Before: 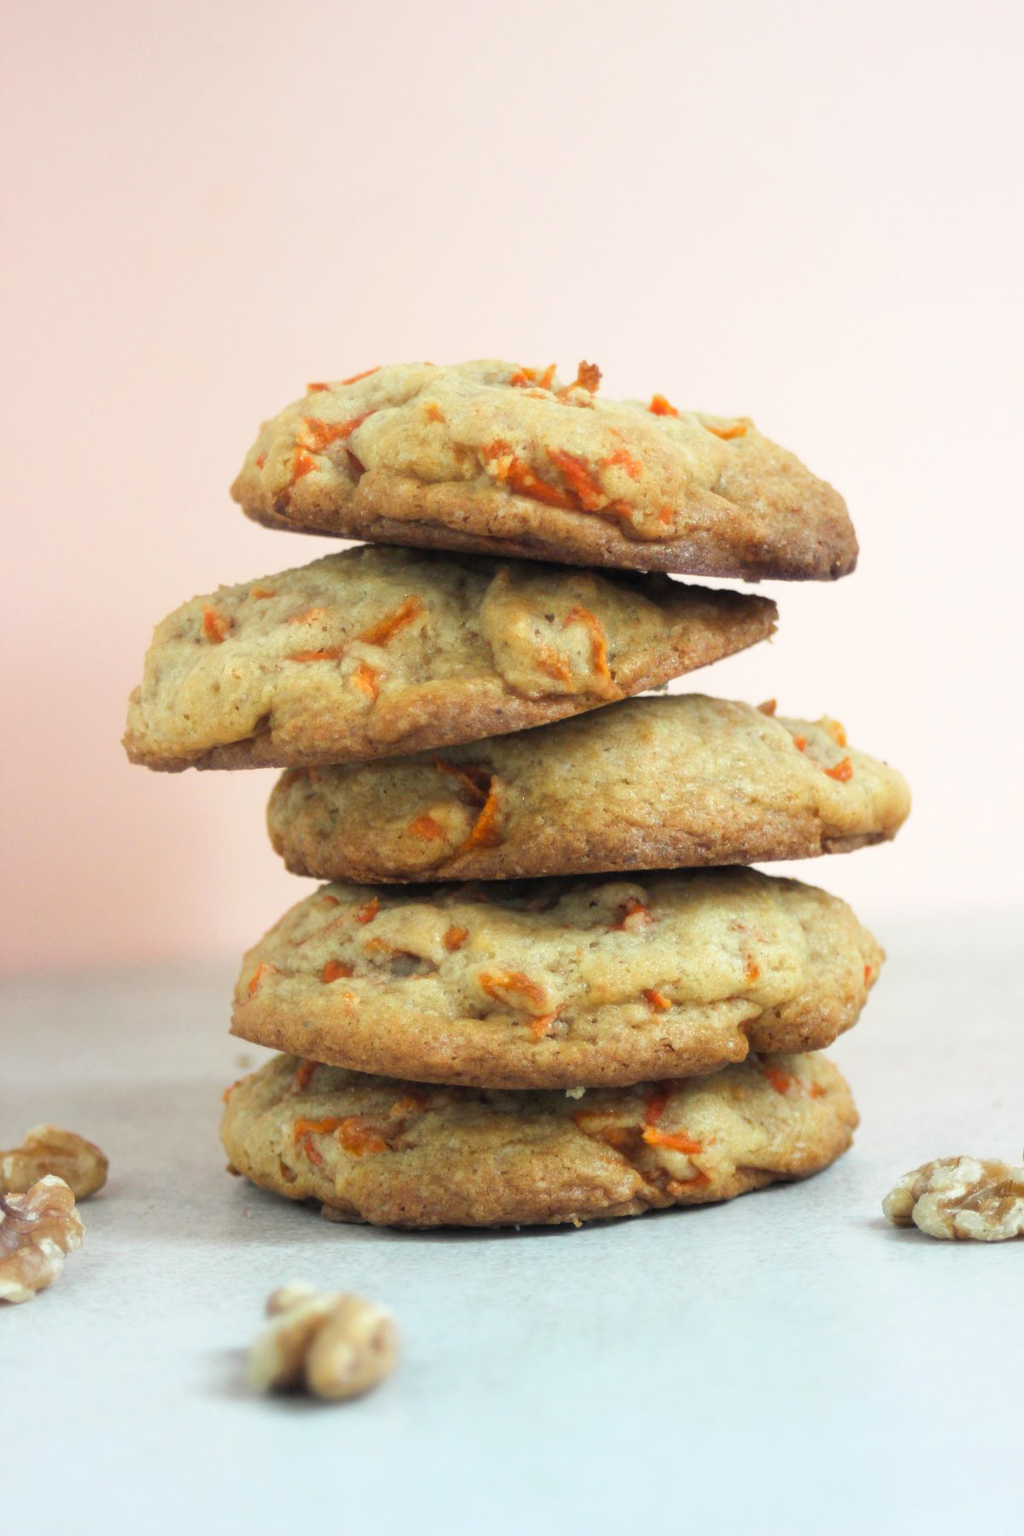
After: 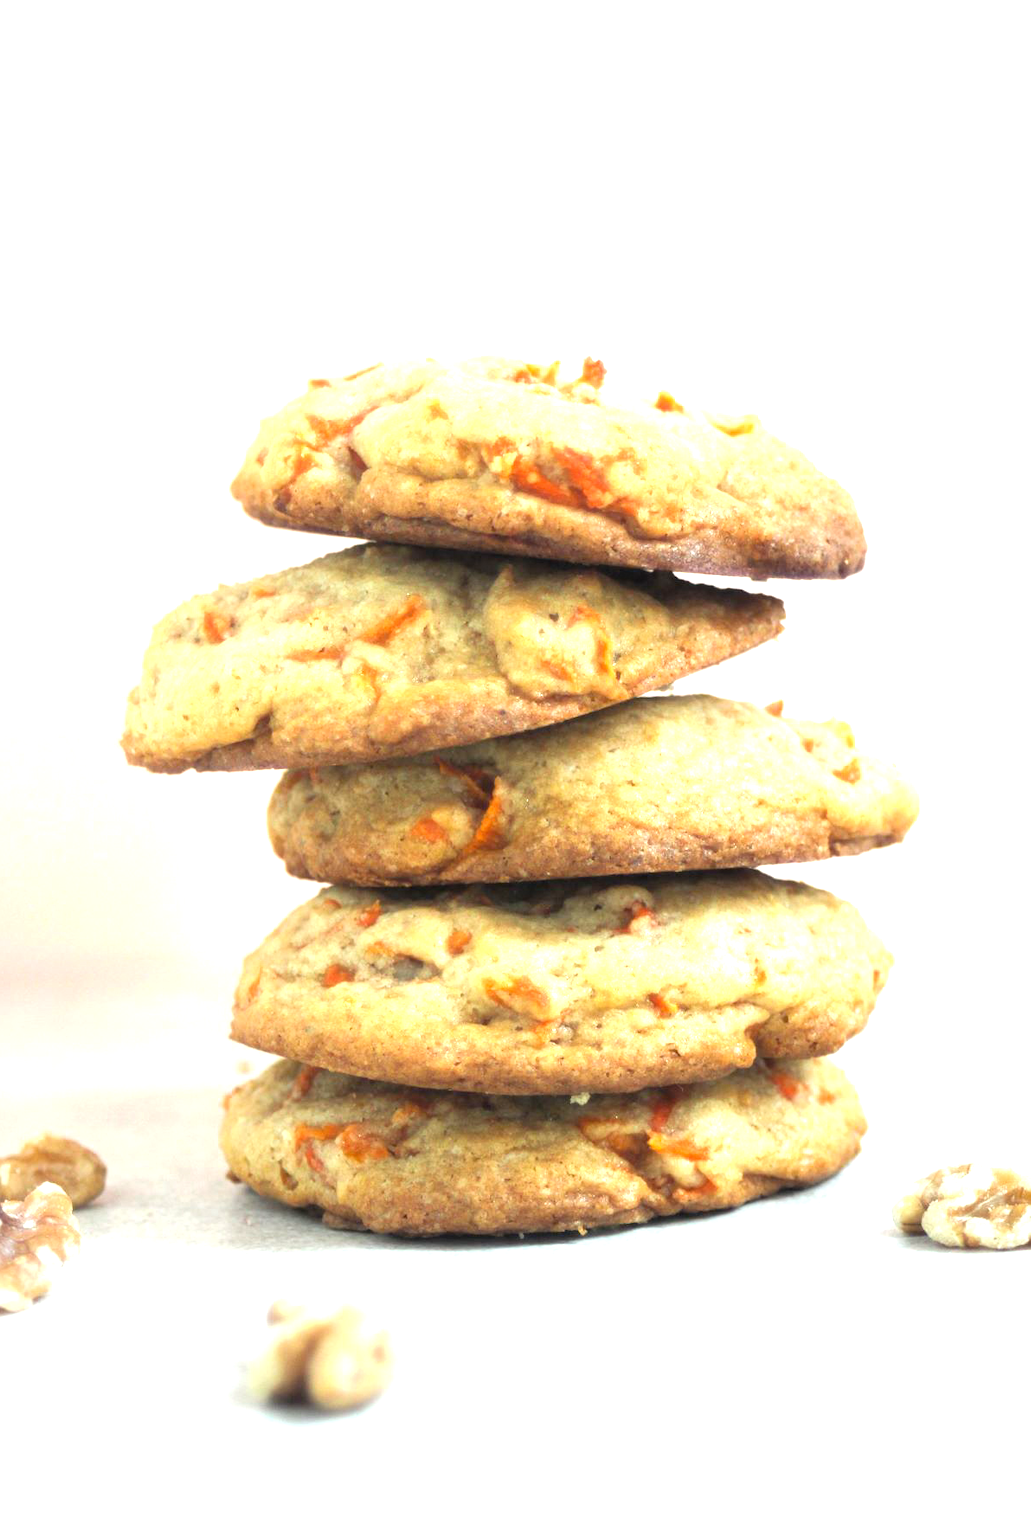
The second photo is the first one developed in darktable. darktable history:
crop: left 0.415%, top 0.637%, right 0.247%, bottom 0.747%
exposure: black level correction 0, exposure 1.098 EV, compensate highlight preservation false
